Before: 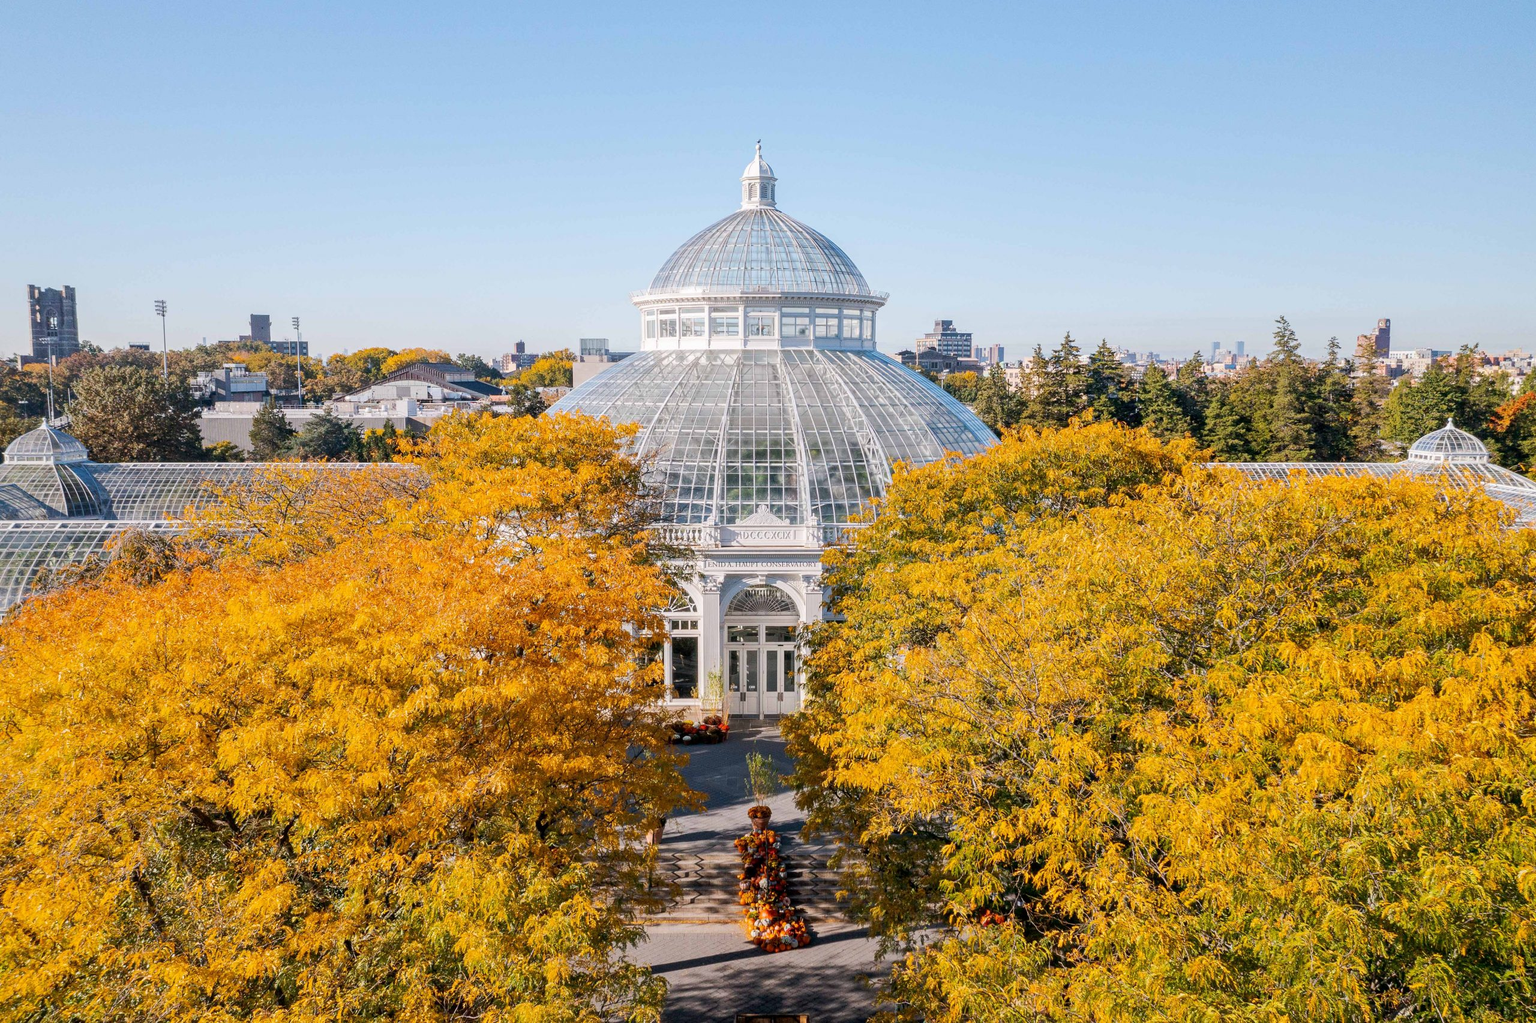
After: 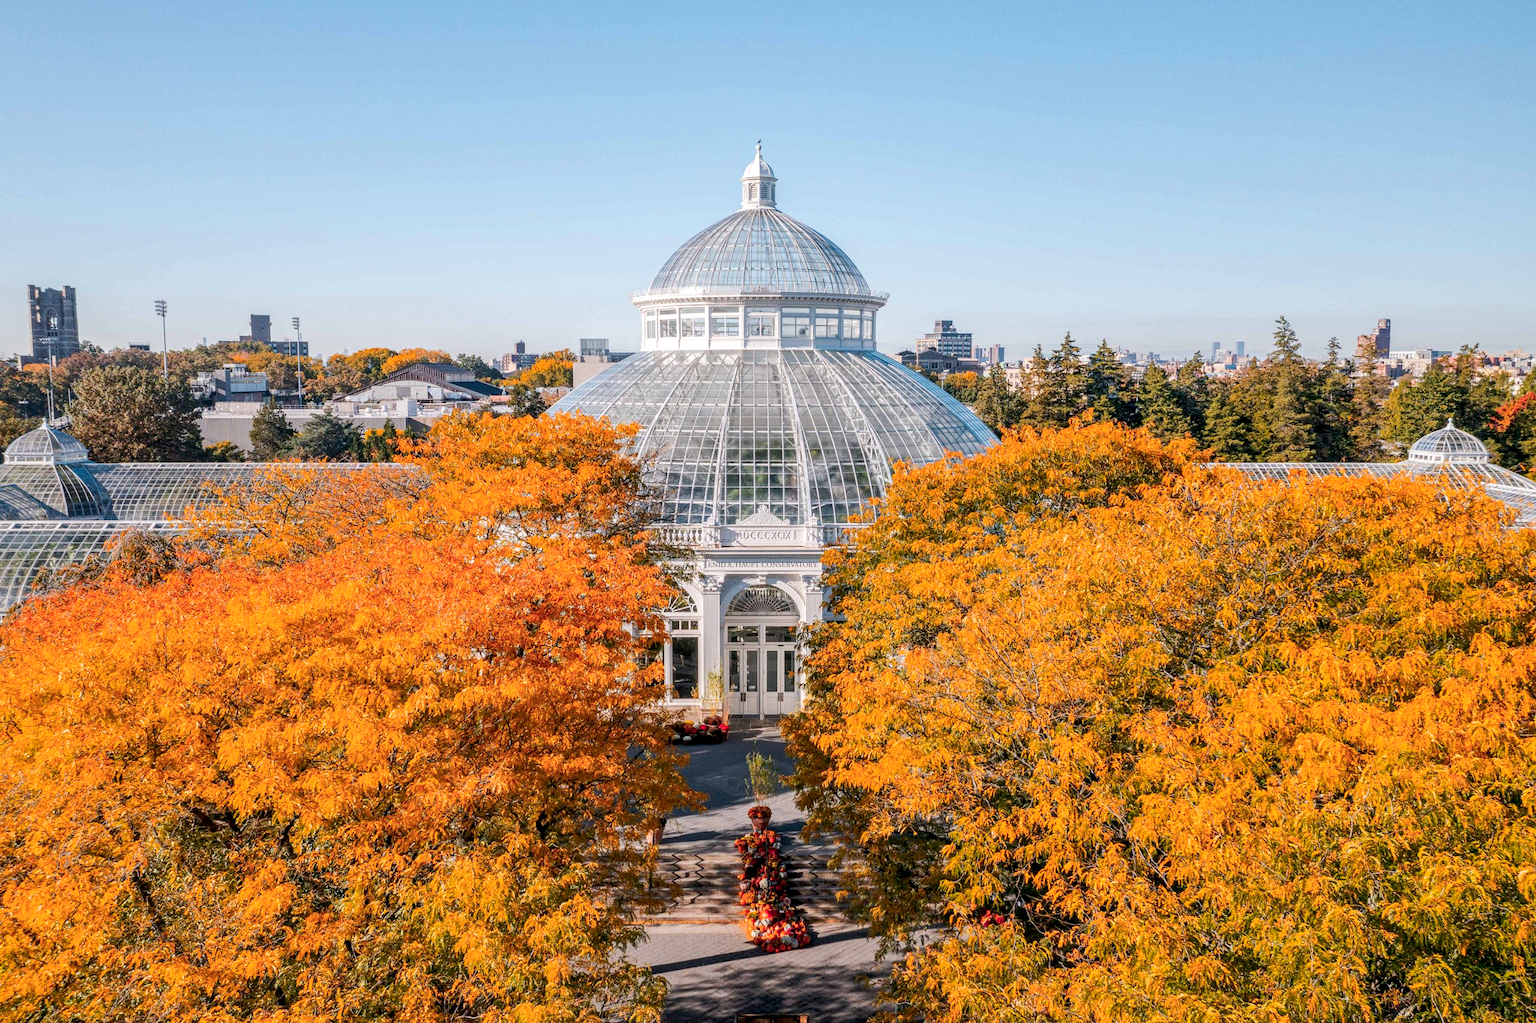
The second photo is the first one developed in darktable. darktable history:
color zones: curves: ch1 [(0.239, 0.552) (0.75, 0.5)]; ch2 [(0.25, 0.462) (0.749, 0.457)], mix 25.94%
local contrast: on, module defaults
